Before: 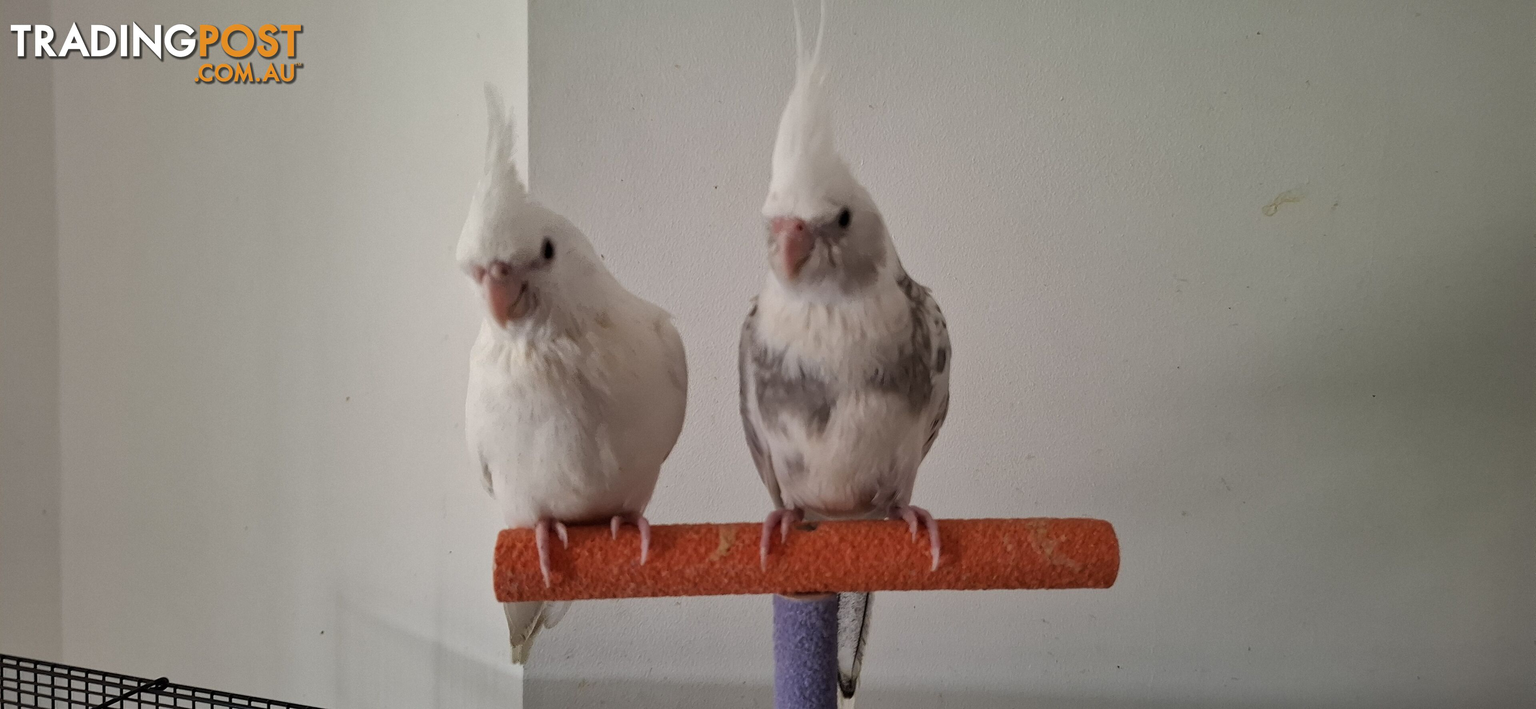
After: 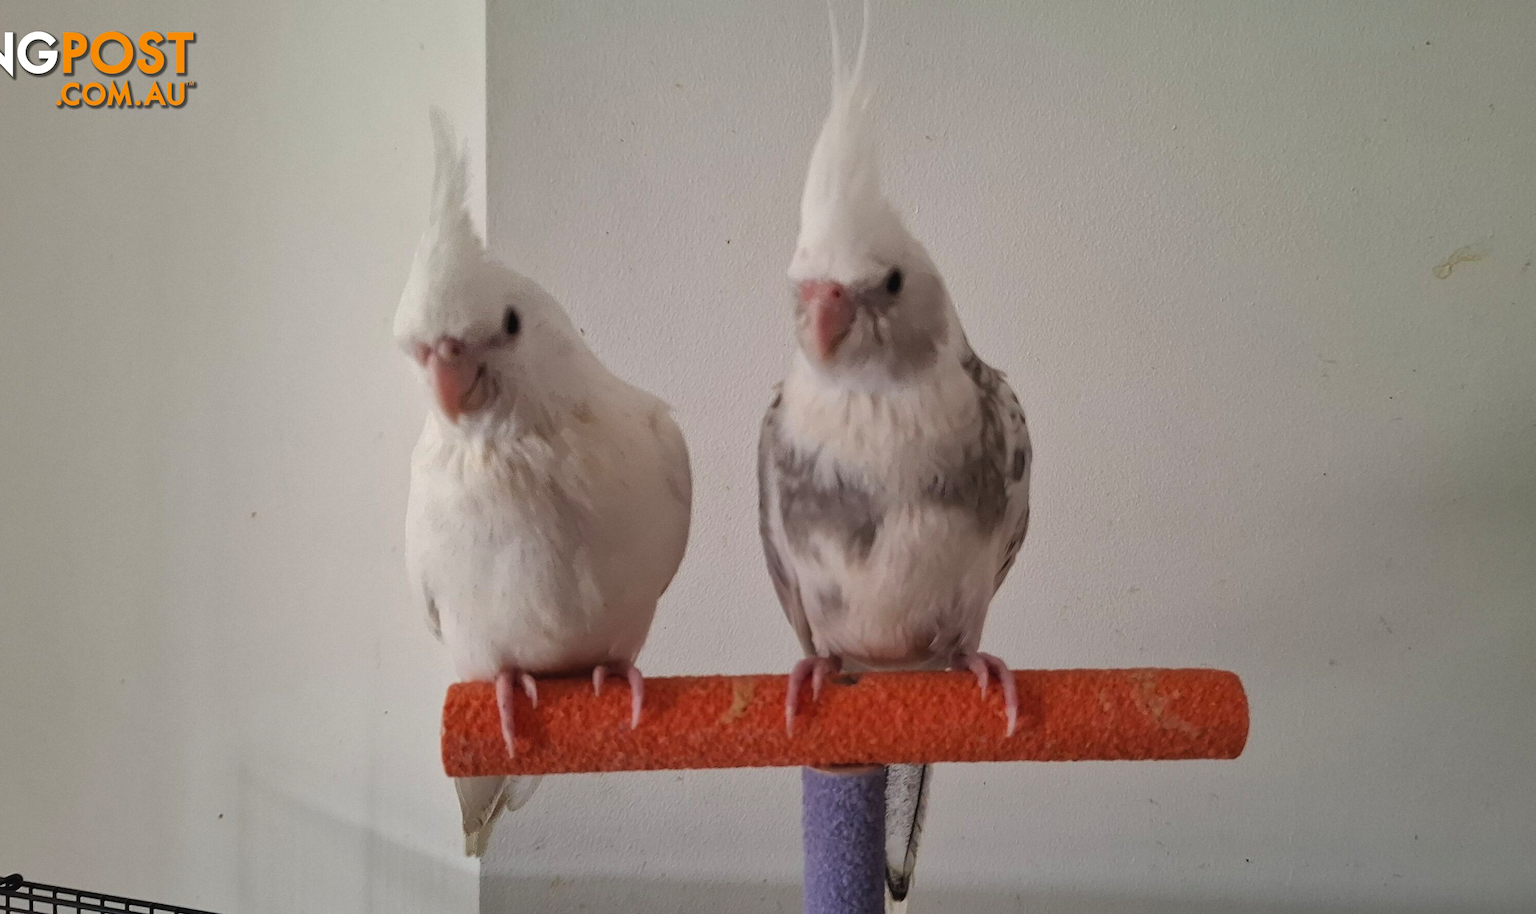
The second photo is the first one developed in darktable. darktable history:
crop: left 9.866%, right 12.575%
exposure: black level correction -0.003, exposure 0.043 EV, compensate highlight preservation false
